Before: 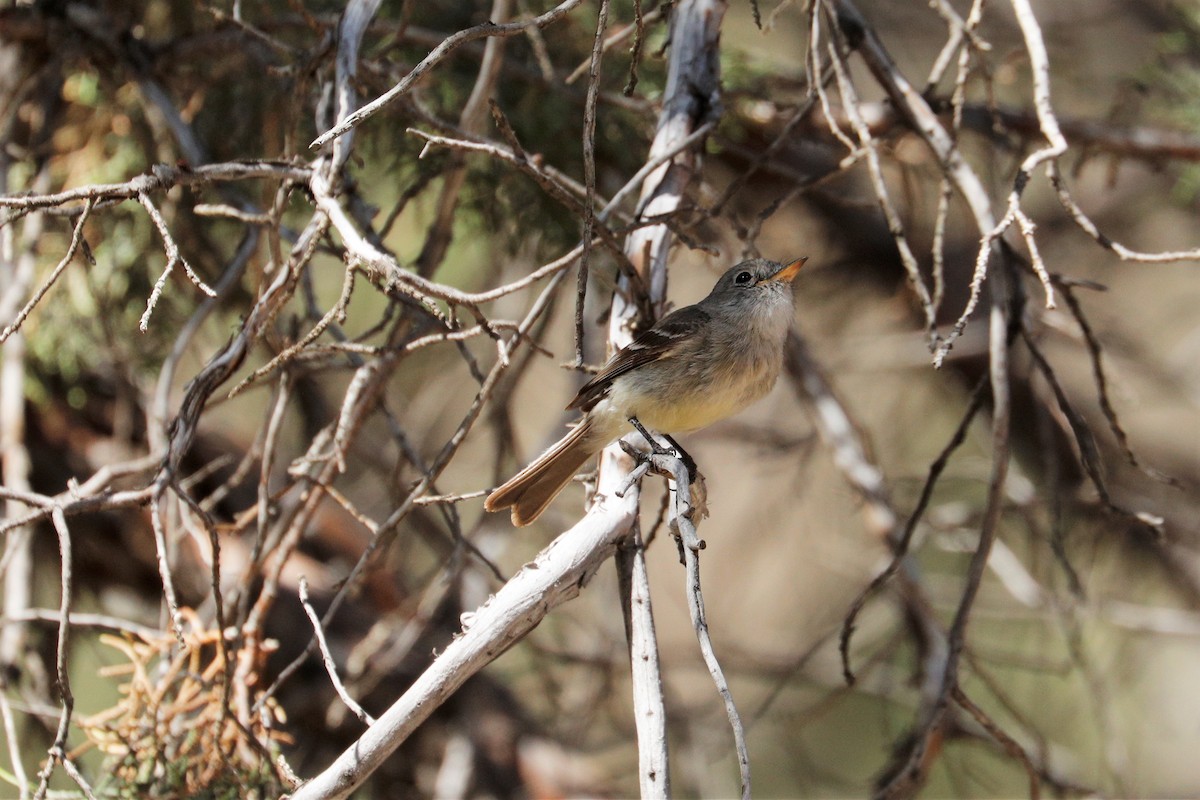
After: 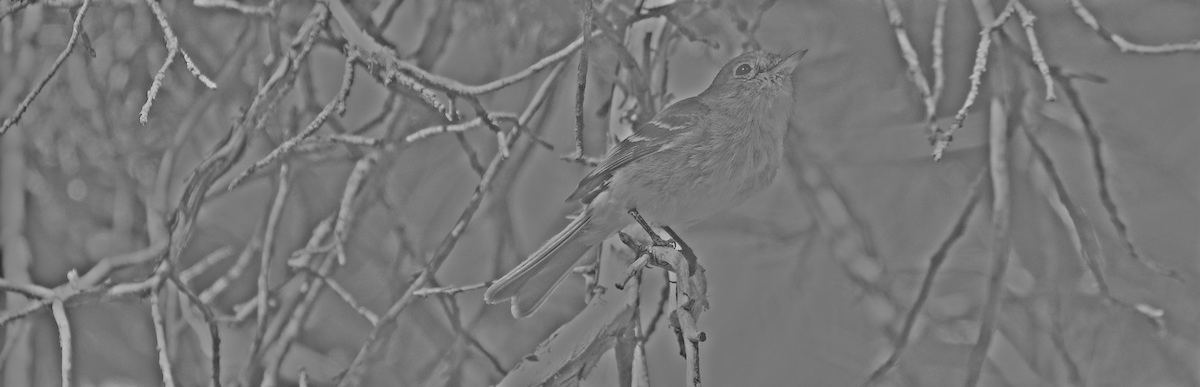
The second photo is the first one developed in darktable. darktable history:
highpass: sharpness 25.84%, contrast boost 14.94%
crop and rotate: top 26.056%, bottom 25.543%
